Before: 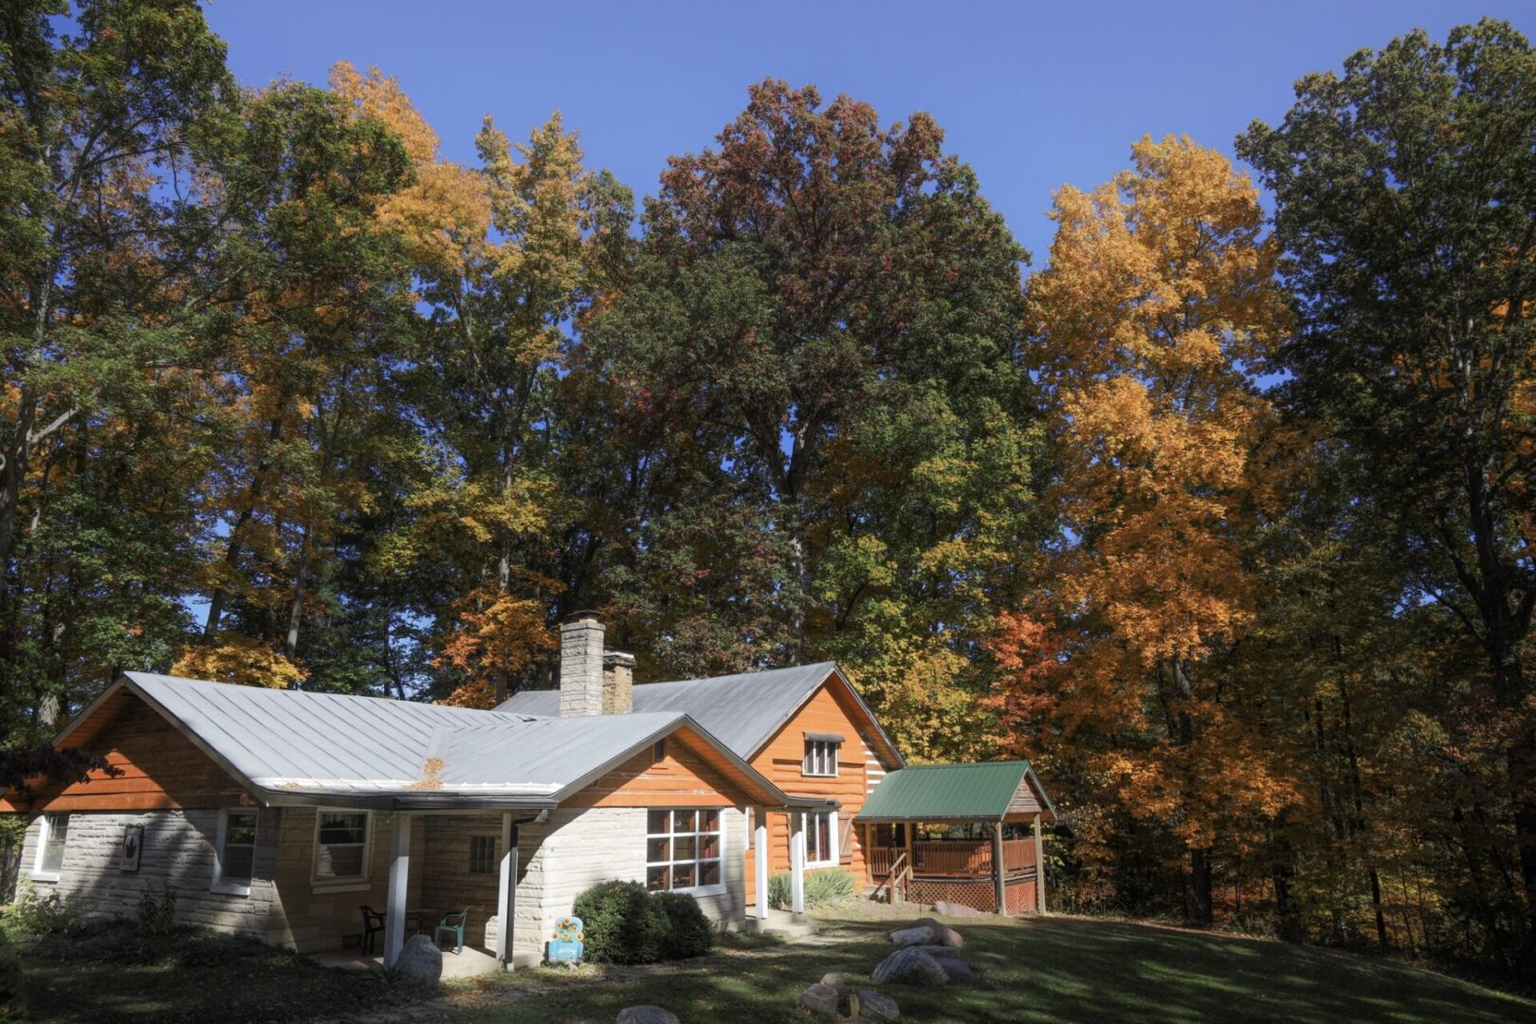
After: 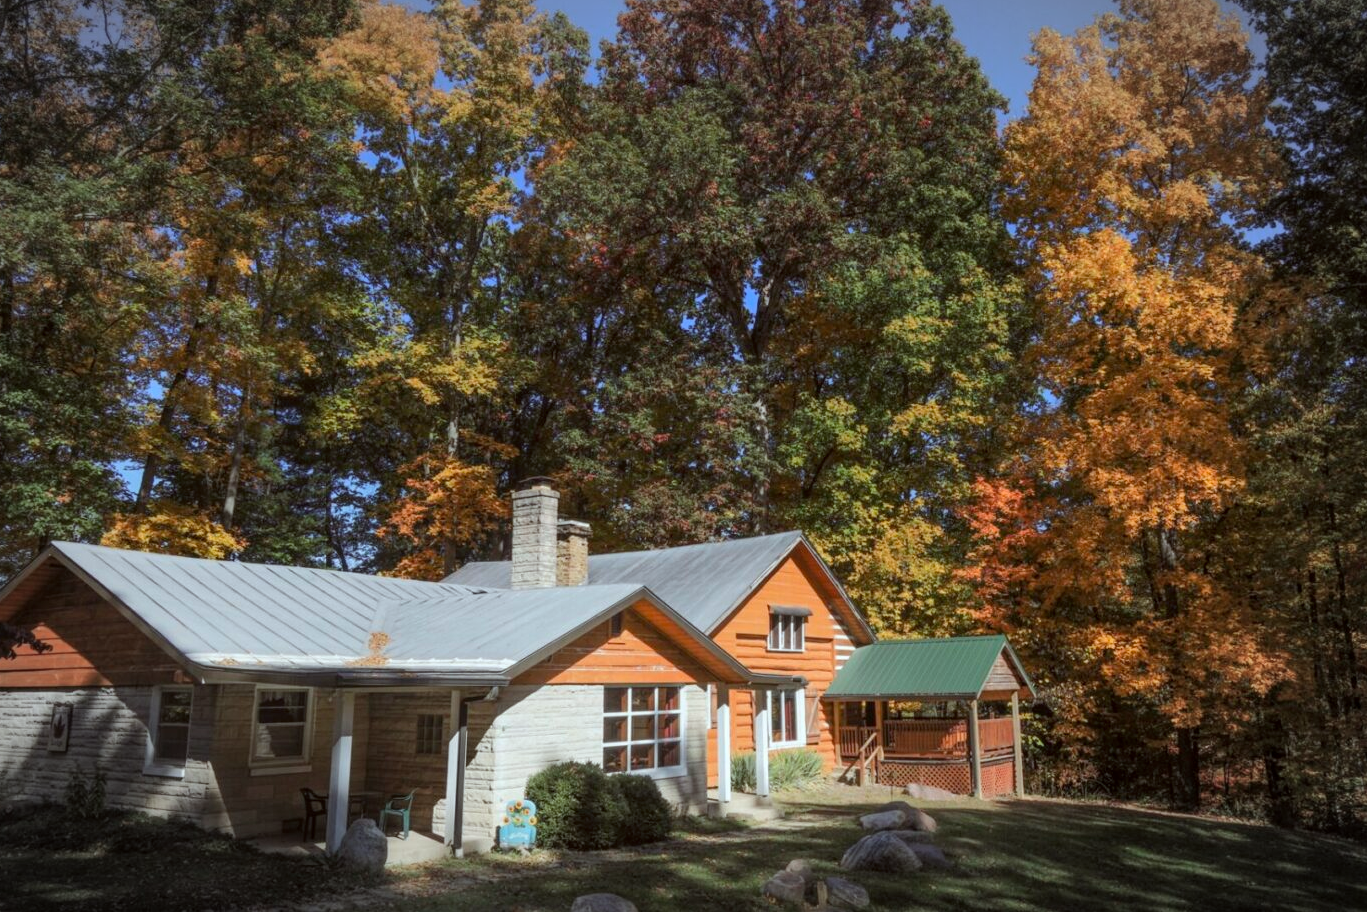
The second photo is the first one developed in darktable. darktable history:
local contrast: detail 114%
crop and rotate: left 4.903%, top 15.473%, right 10.701%
shadows and highlights: shadows 43.67, white point adjustment -1.33, soften with gaussian
vignetting: automatic ratio true
color correction: highlights a* -4.94, highlights b* -3.55, shadows a* 3.86, shadows b* 4.32
